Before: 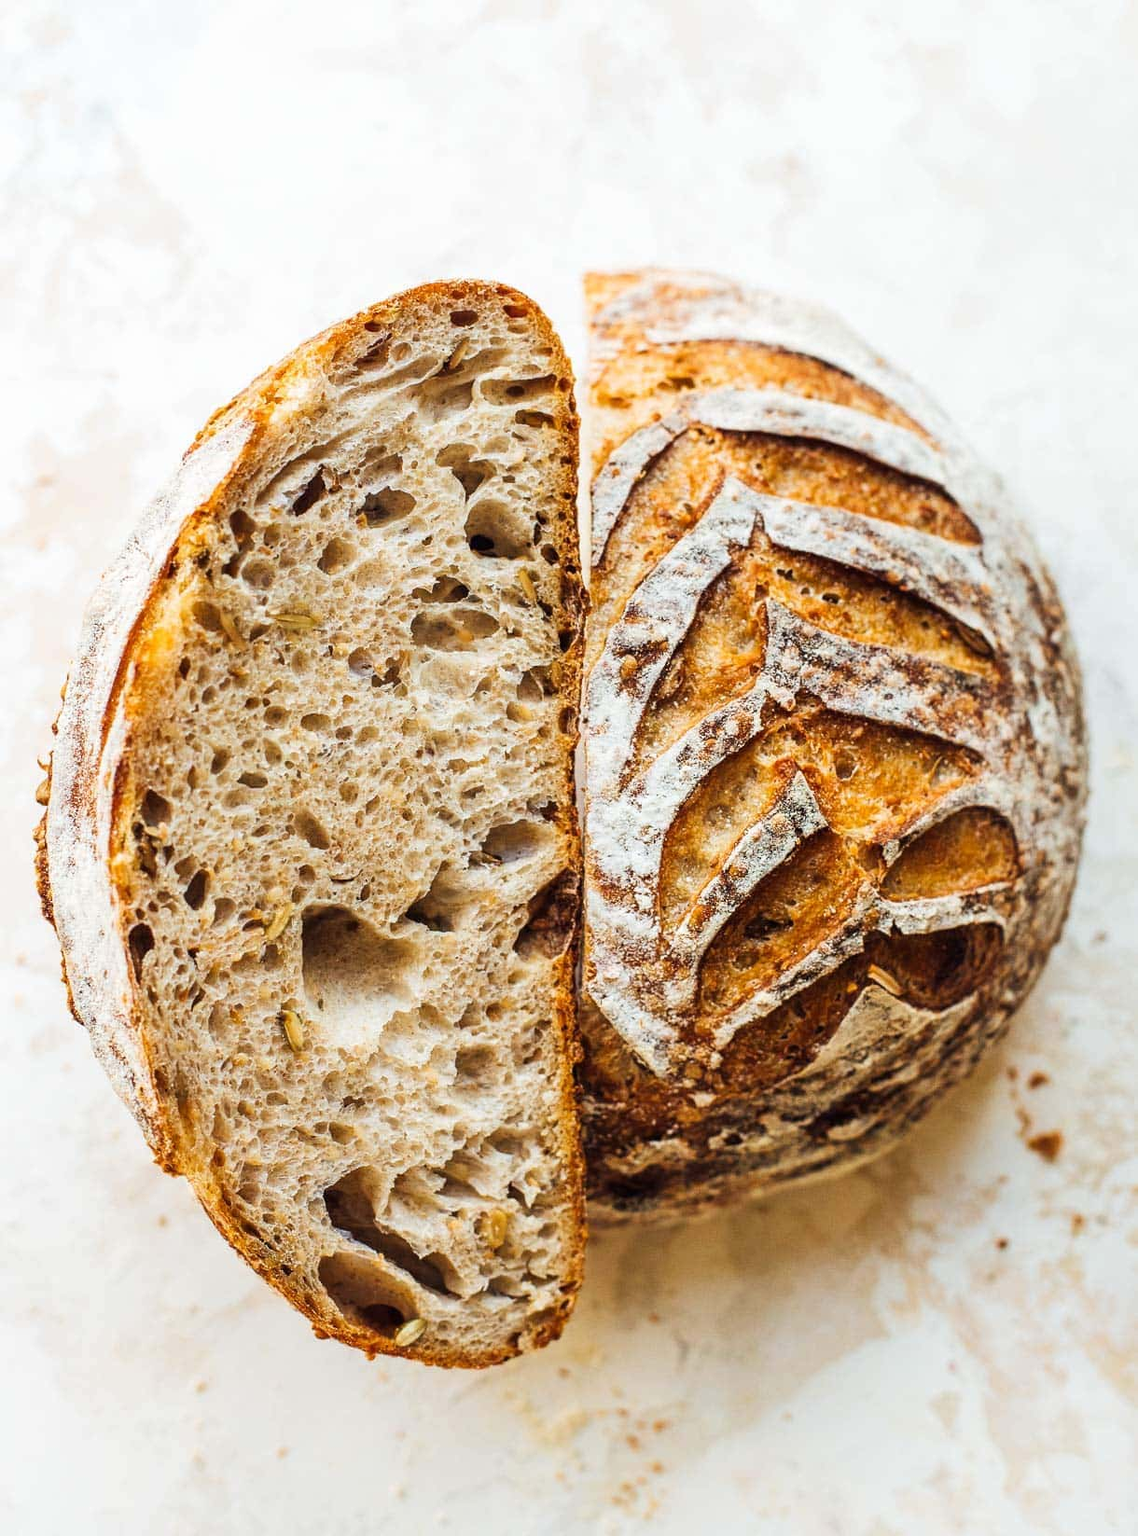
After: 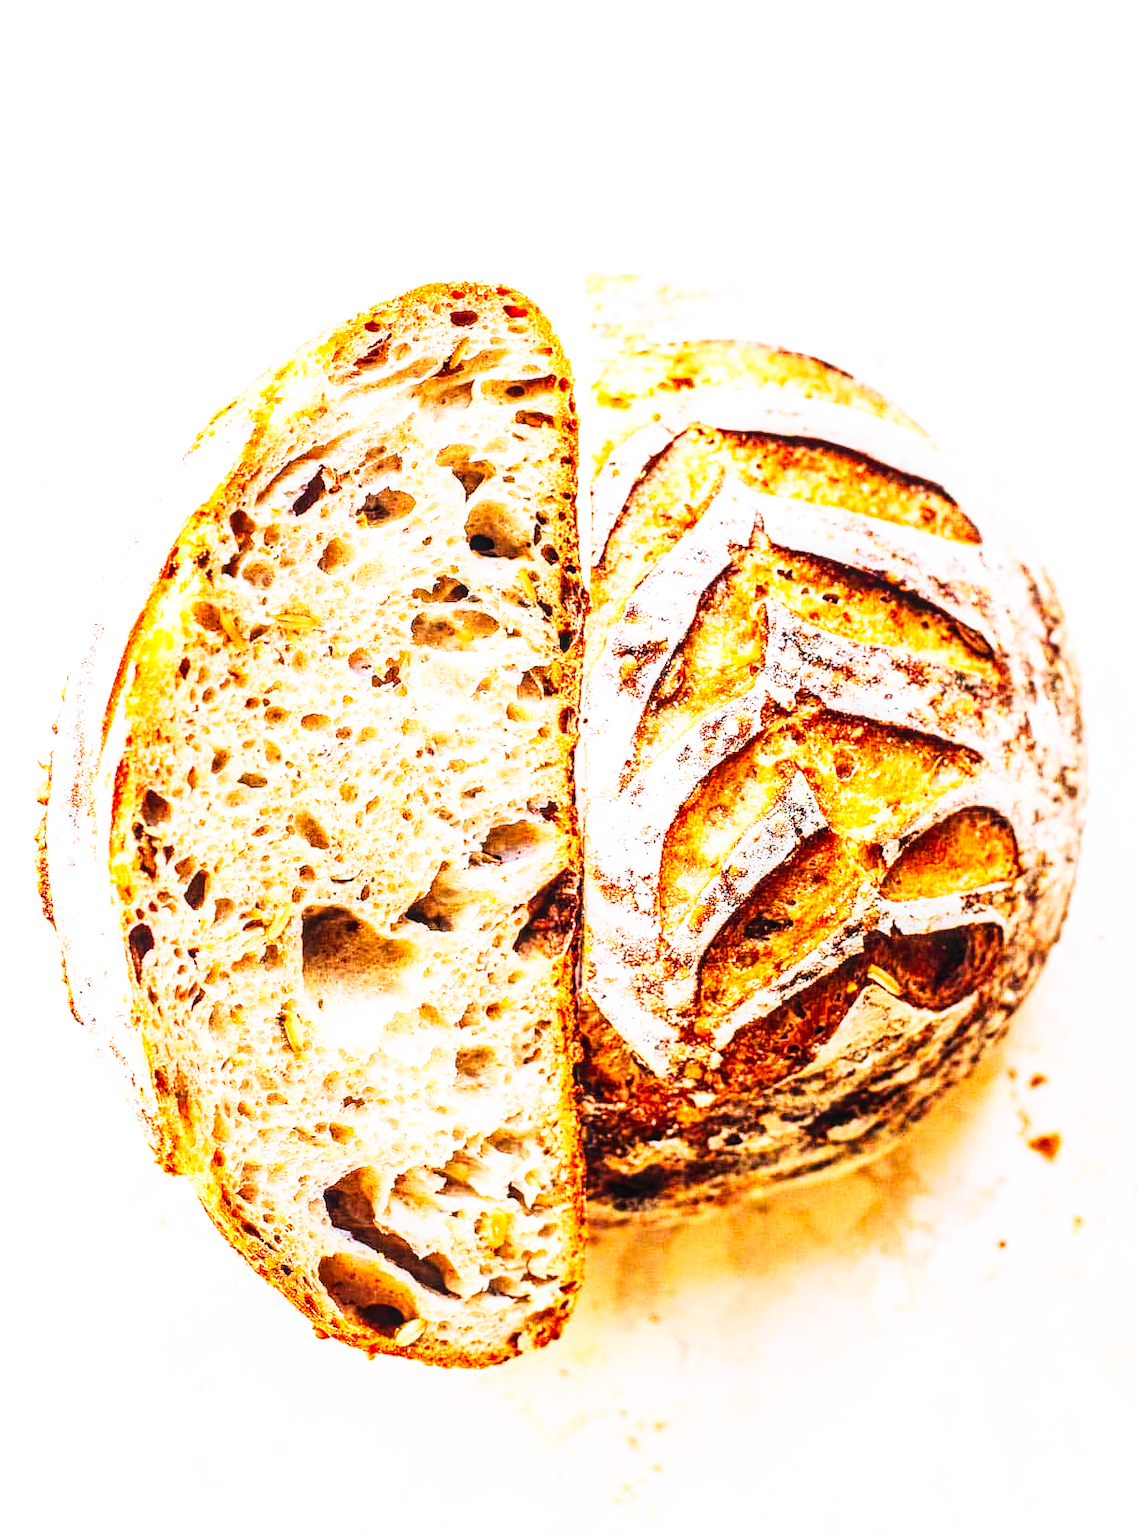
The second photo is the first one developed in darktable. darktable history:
base curve: curves: ch0 [(0, 0) (0.007, 0.004) (0.027, 0.03) (0.046, 0.07) (0.207, 0.54) (0.442, 0.872) (0.673, 0.972) (1, 1)], preserve colors none
local contrast: on, module defaults
contrast brightness saturation: contrast 0.2, brightness 0.16, saturation 0.22
white balance: red 1.05, blue 1.072
